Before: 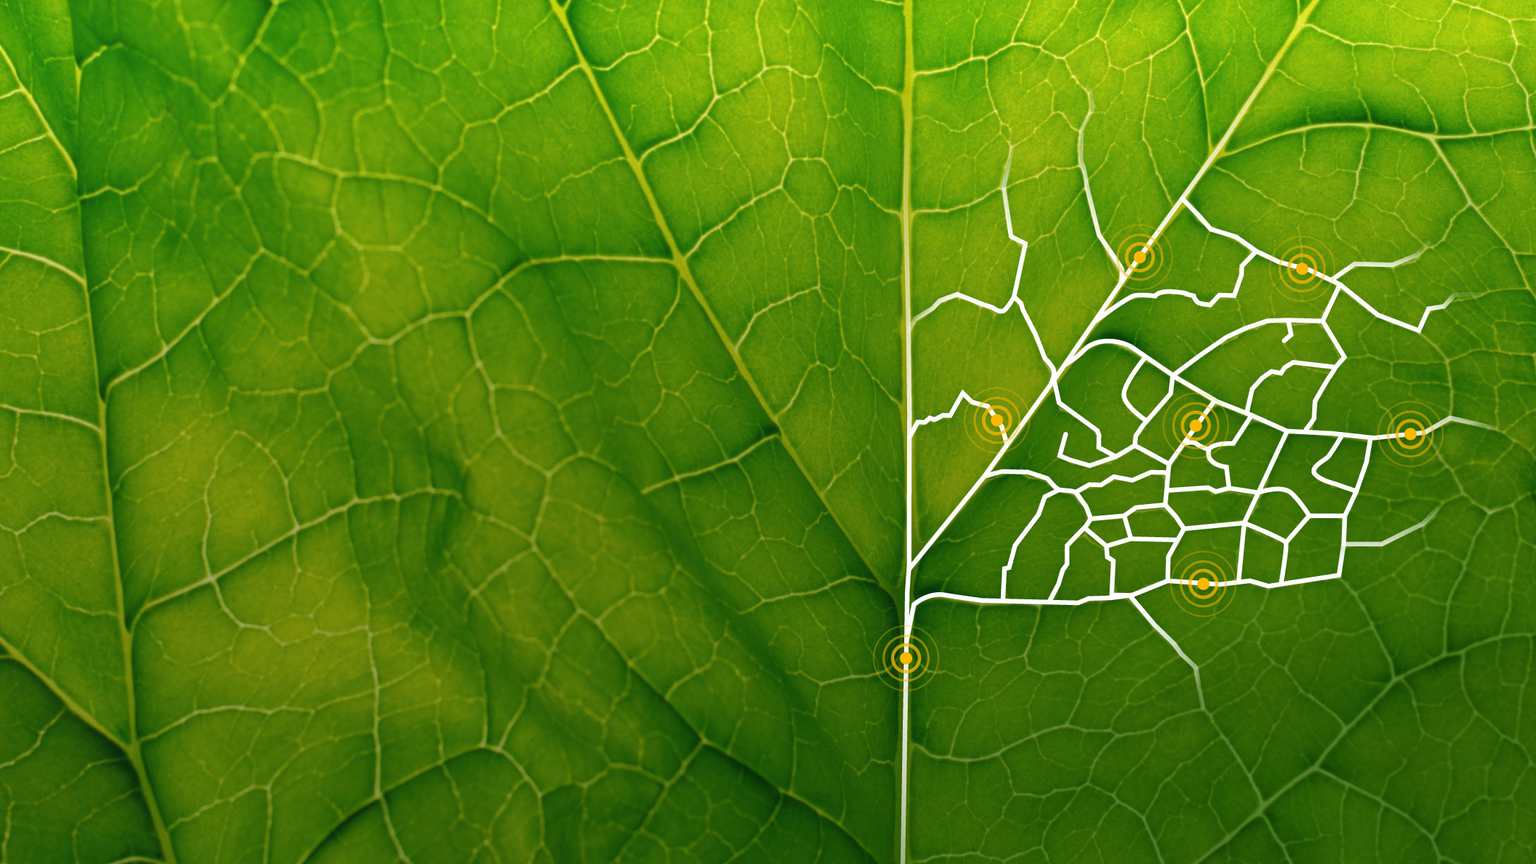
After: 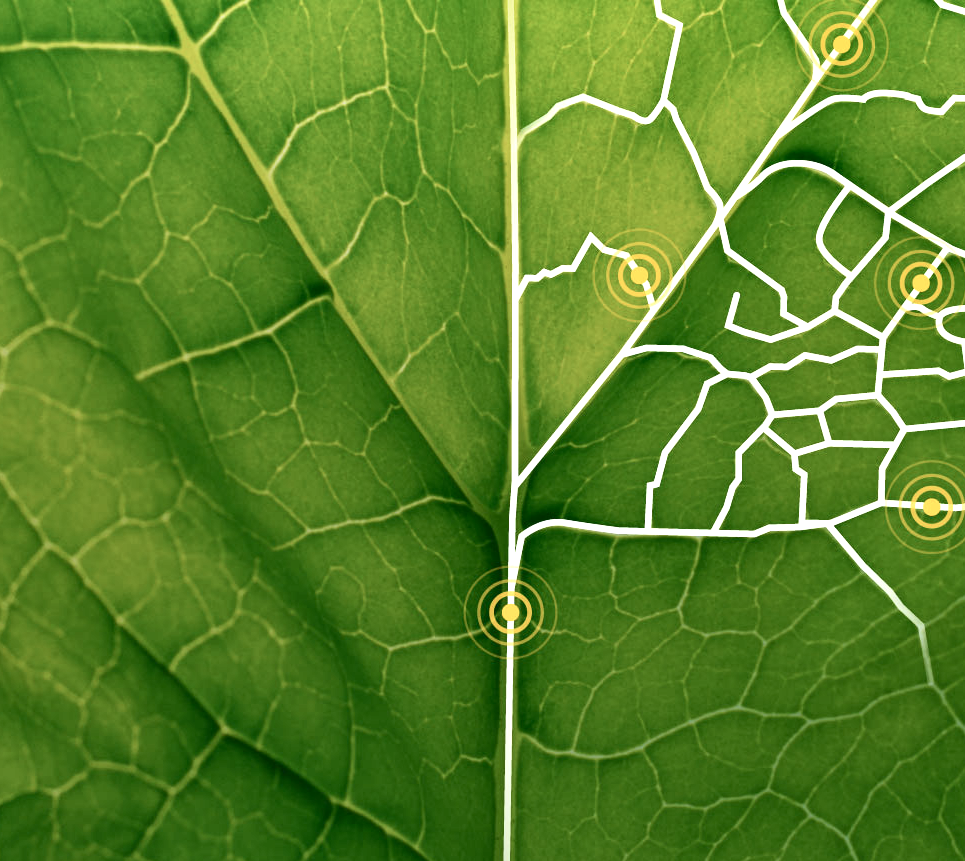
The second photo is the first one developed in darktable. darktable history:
crop: left 35.562%, top 26.187%, right 20.051%, bottom 3.441%
color correction: highlights b* 0.046, saturation 1.15
levels: black 8.54%, levels [0, 0.435, 0.917]
shadows and highlights: shadows 58.52, soften with gaussian
contrast brightness saturation: contrast 0.251, saturation -0.308
